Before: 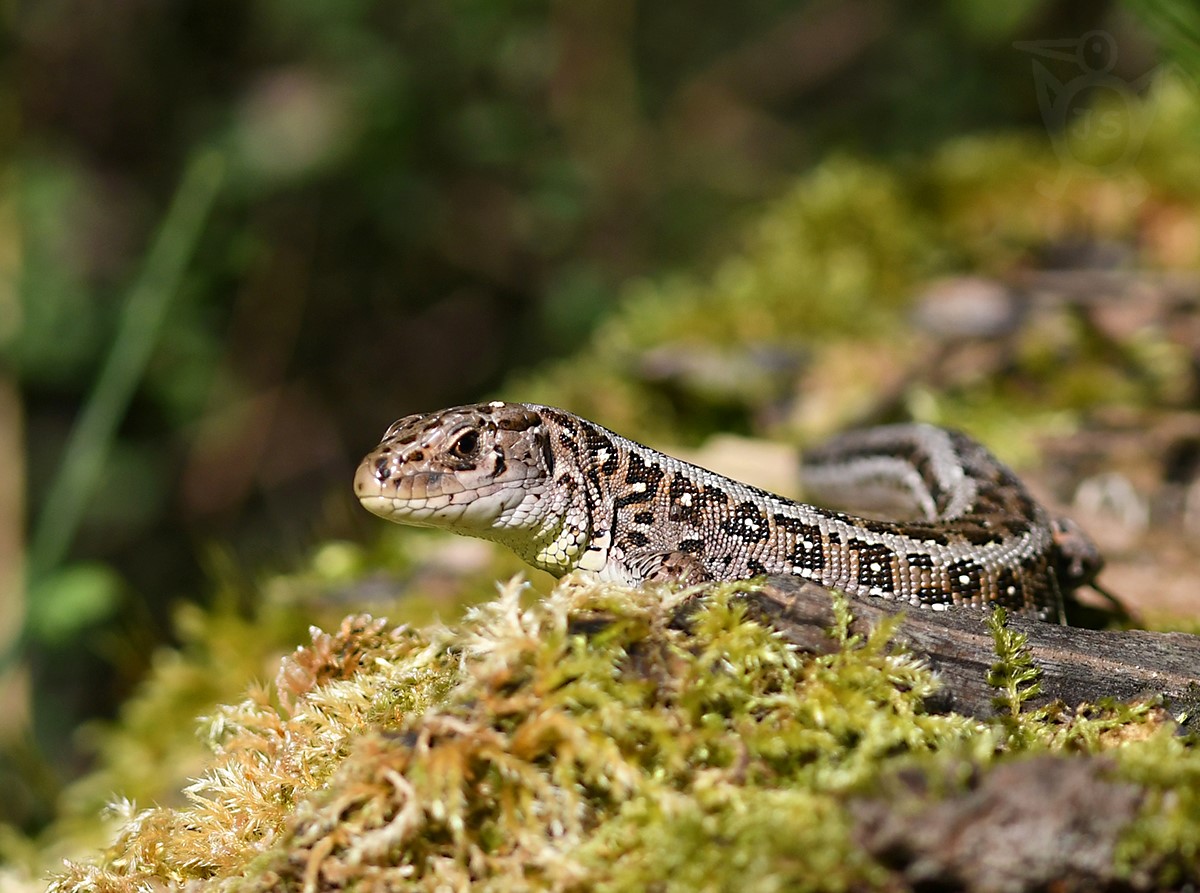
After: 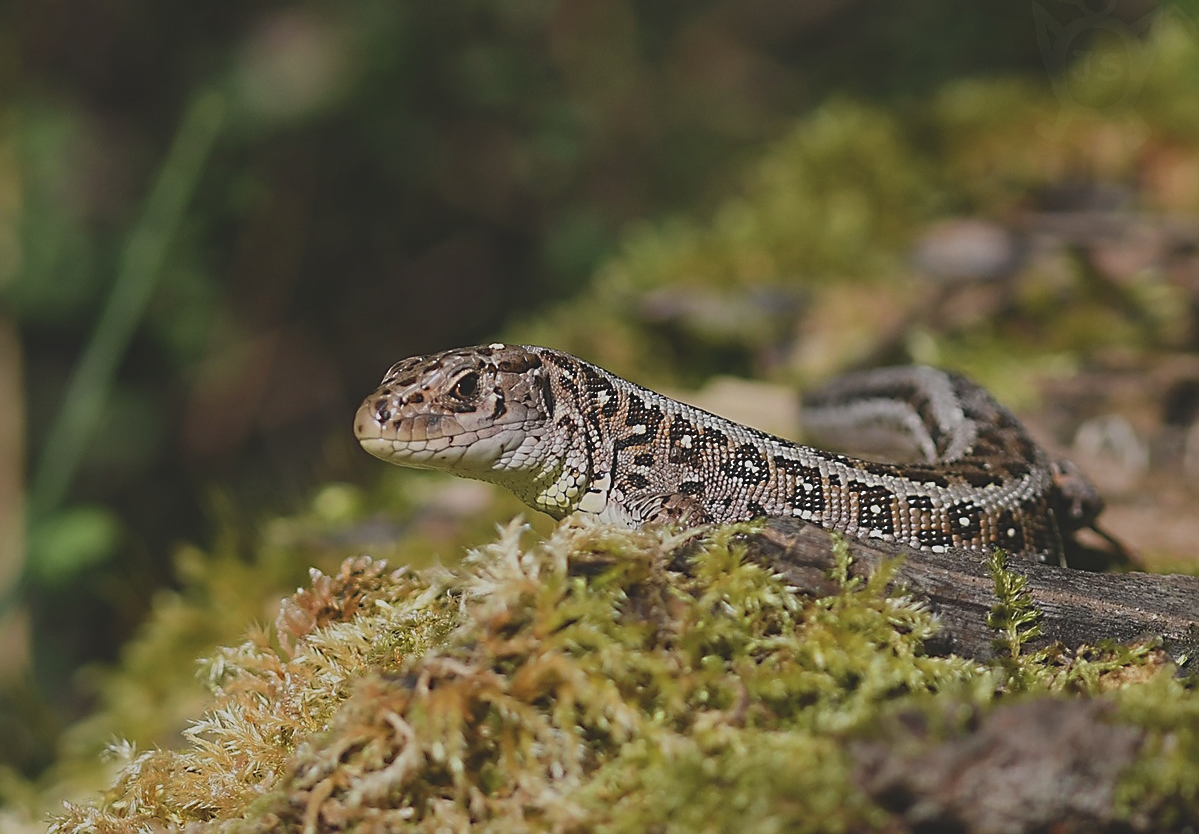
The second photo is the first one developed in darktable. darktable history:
contrast brightness saturation: contrast -0.1, saturation -0.098
crop and rotate: top 6.596%
shadows and highlights: shadows 25.9, white point adjustment -3.08, highlights -30.17
sharpen: on, module defaults
exposure: black level correction -0.015, exposure -0.536 EV, compensate highlight preservation false
